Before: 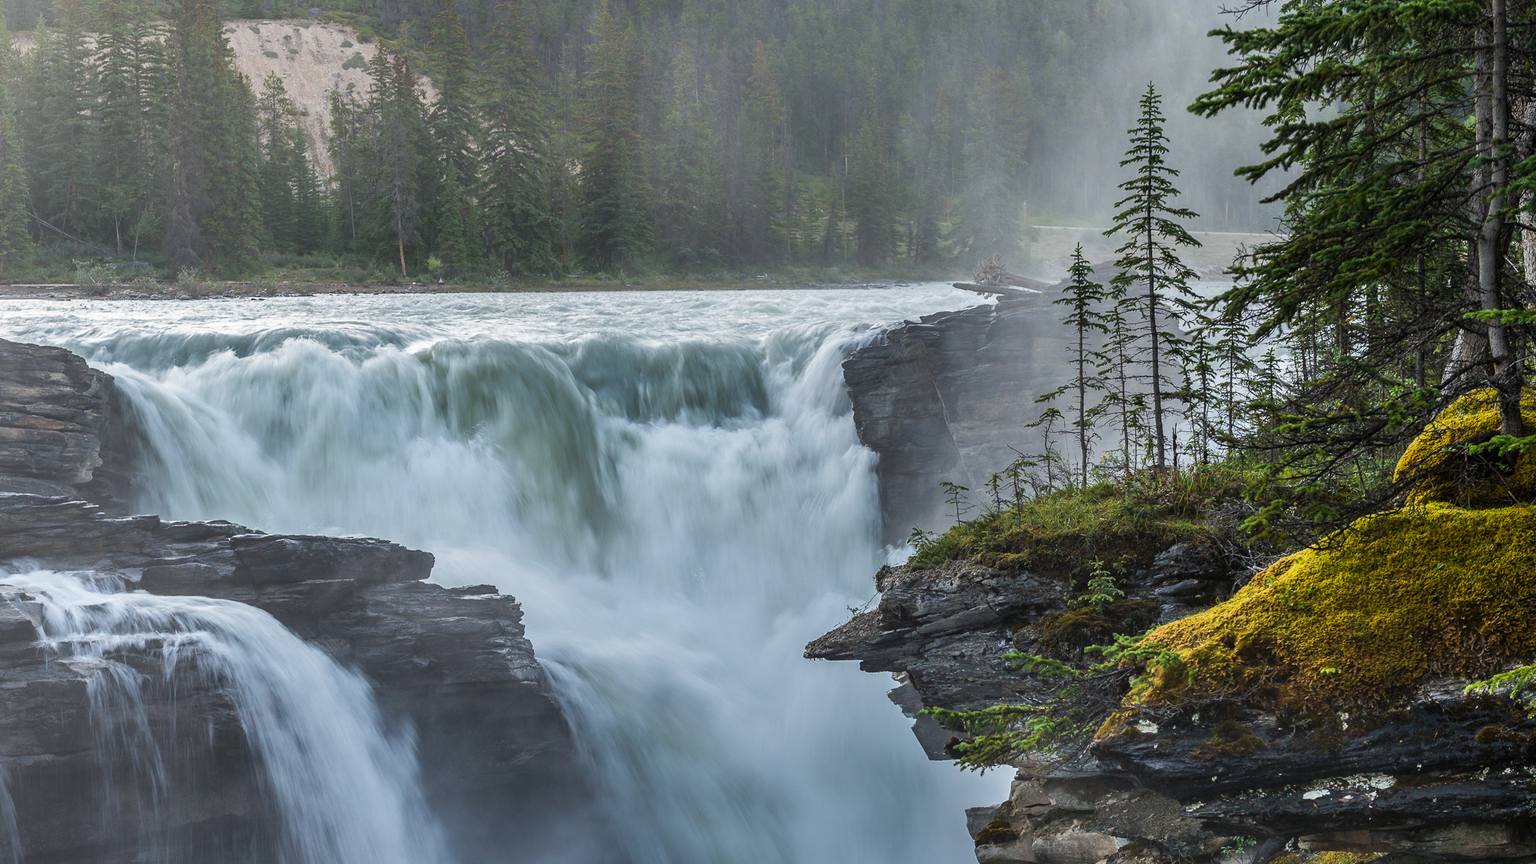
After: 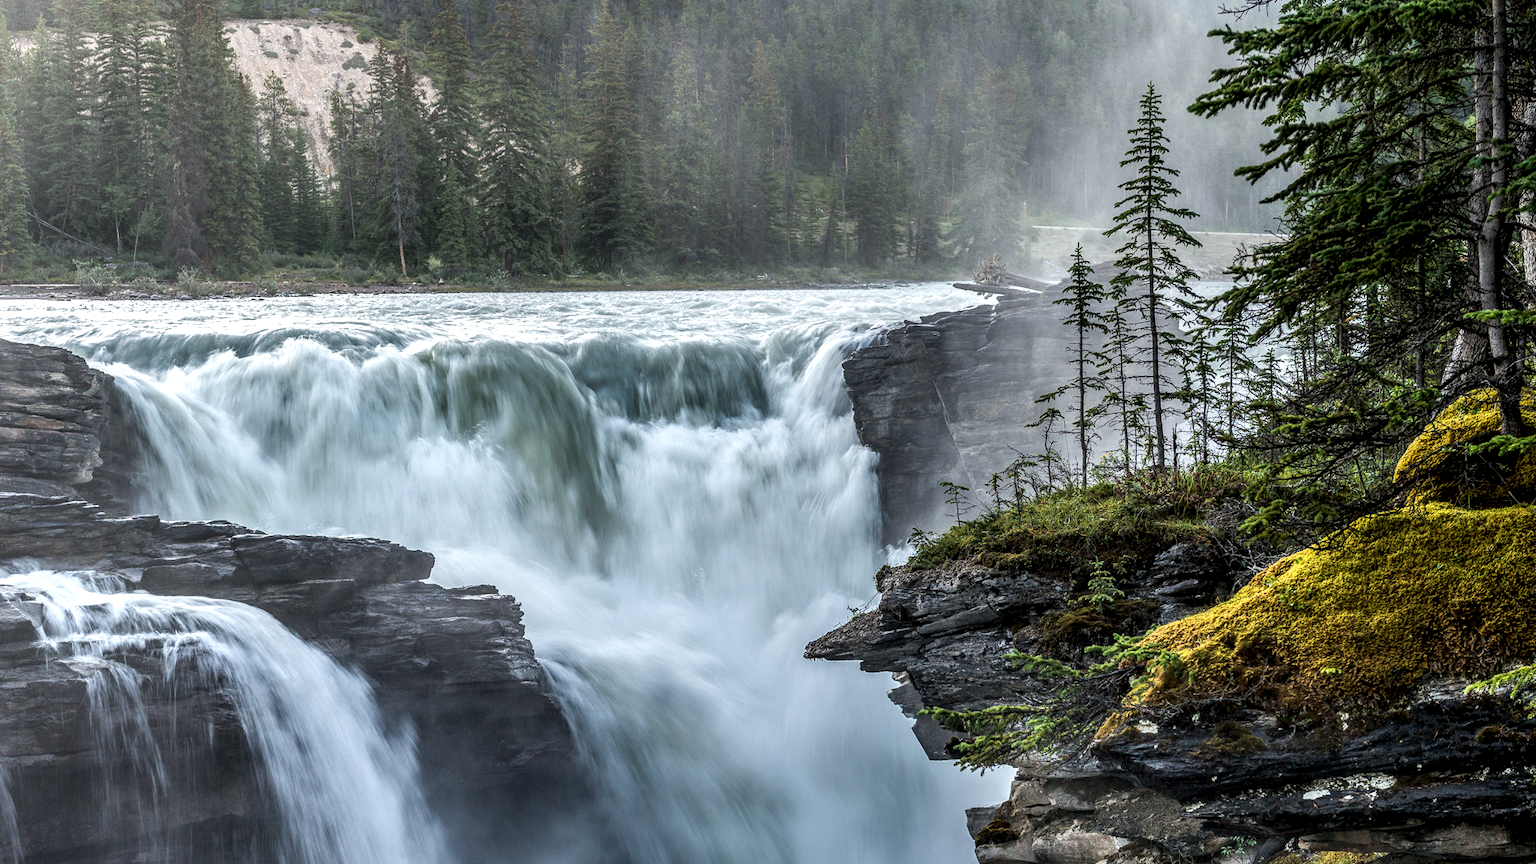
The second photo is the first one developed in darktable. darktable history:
local contrast: highlights 79%, shadows 56%, detail 175%, midtone range 0.434
